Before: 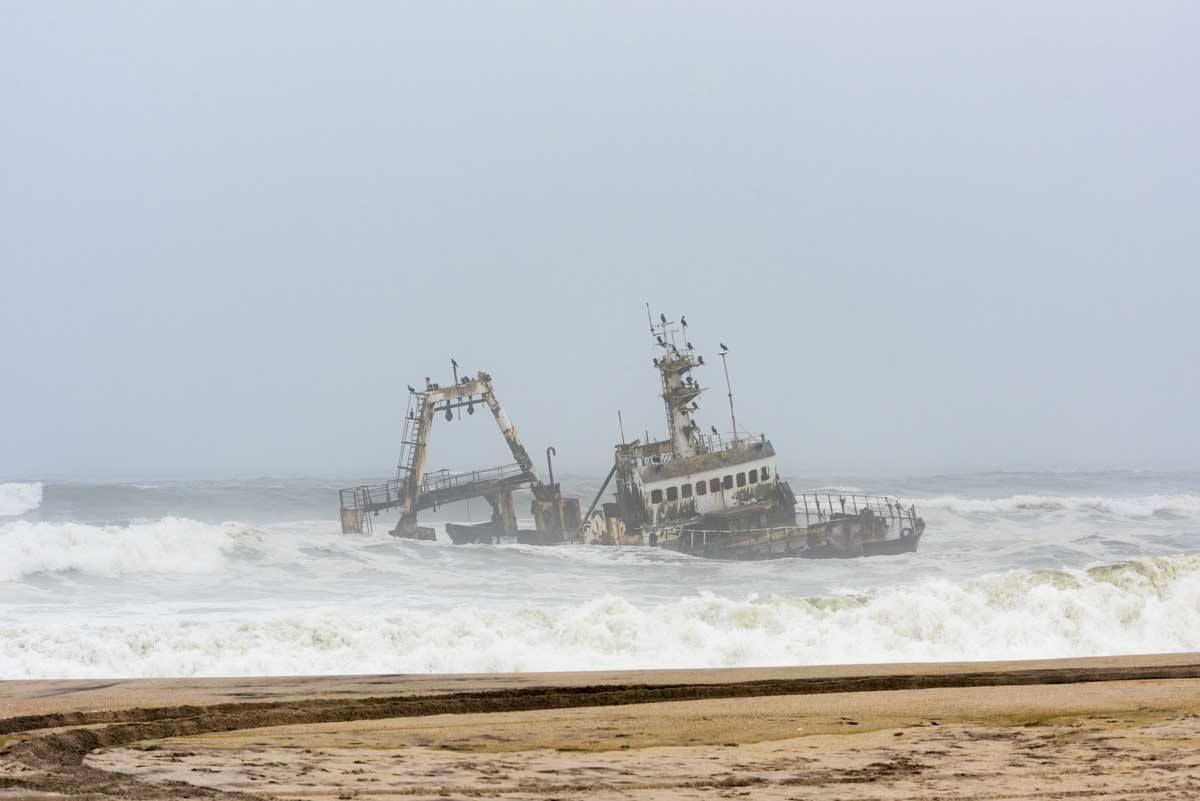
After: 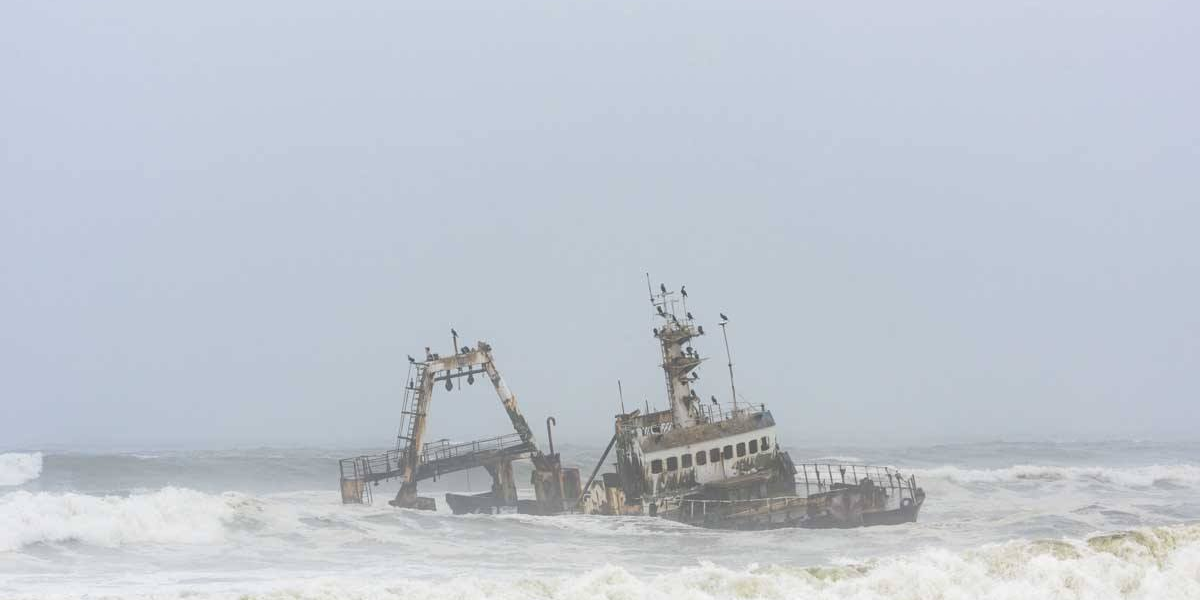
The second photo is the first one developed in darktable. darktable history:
color balance: mode lift, gamma, gain (sRGB)
crop: top 3.857%, bottom 21.132%
